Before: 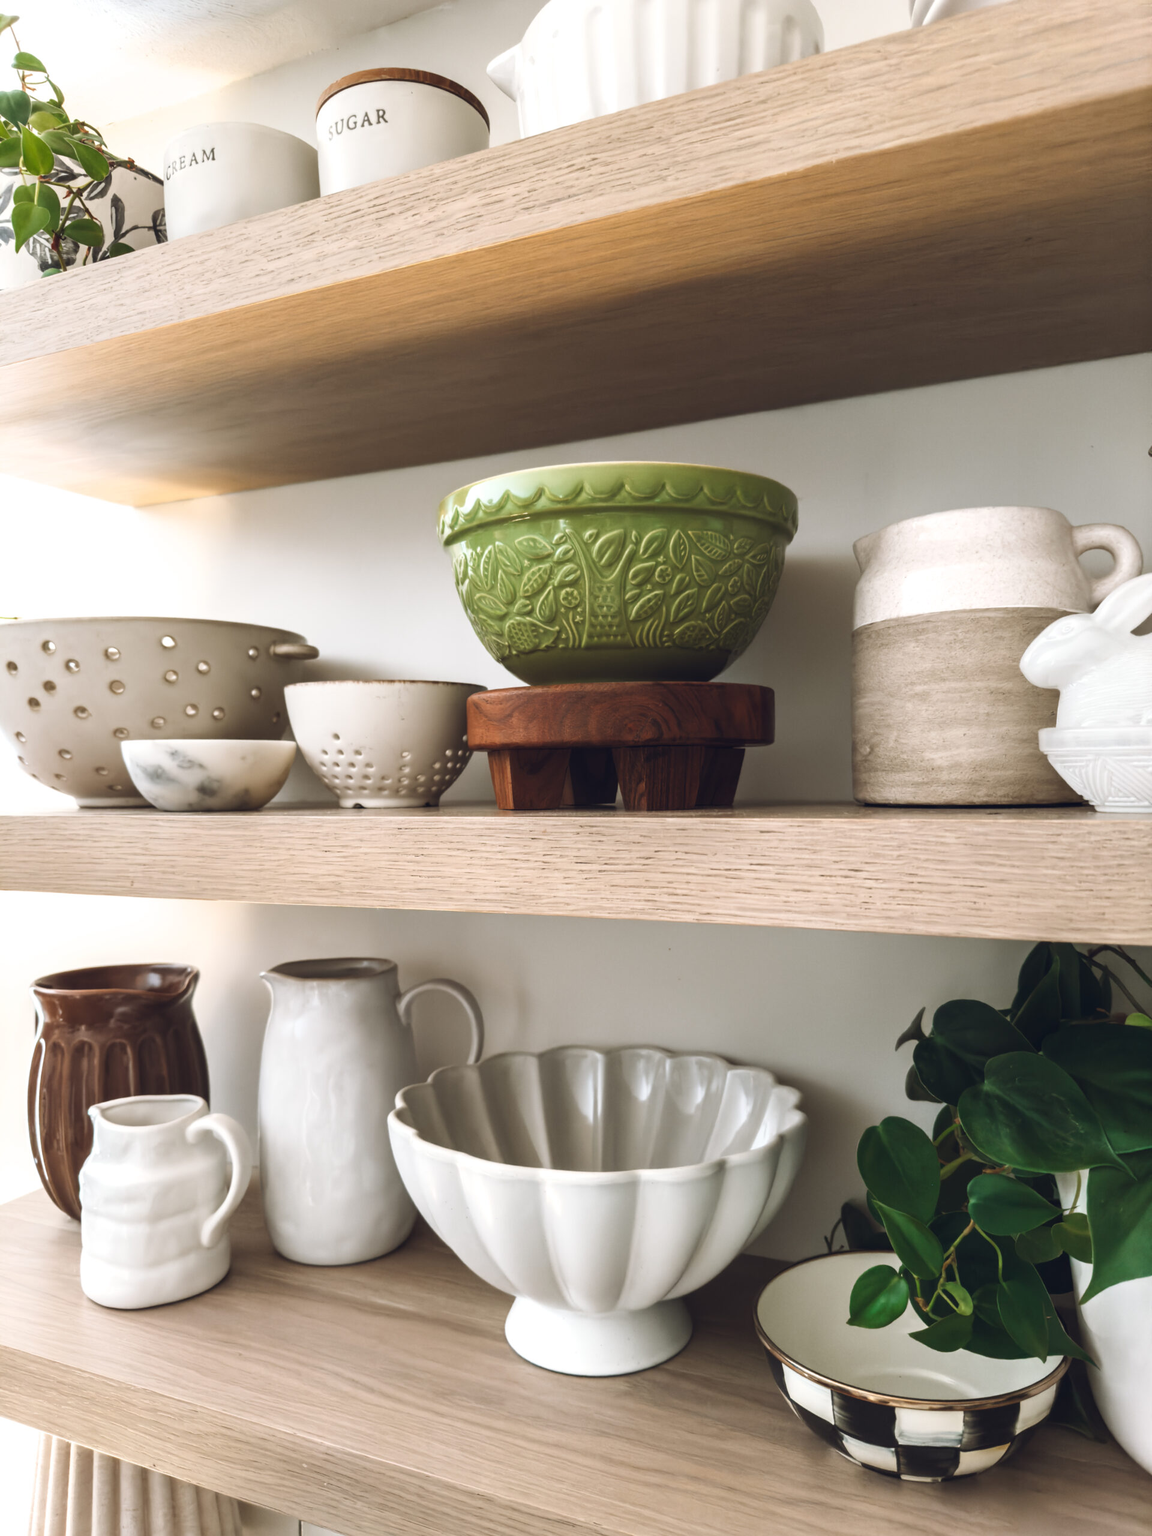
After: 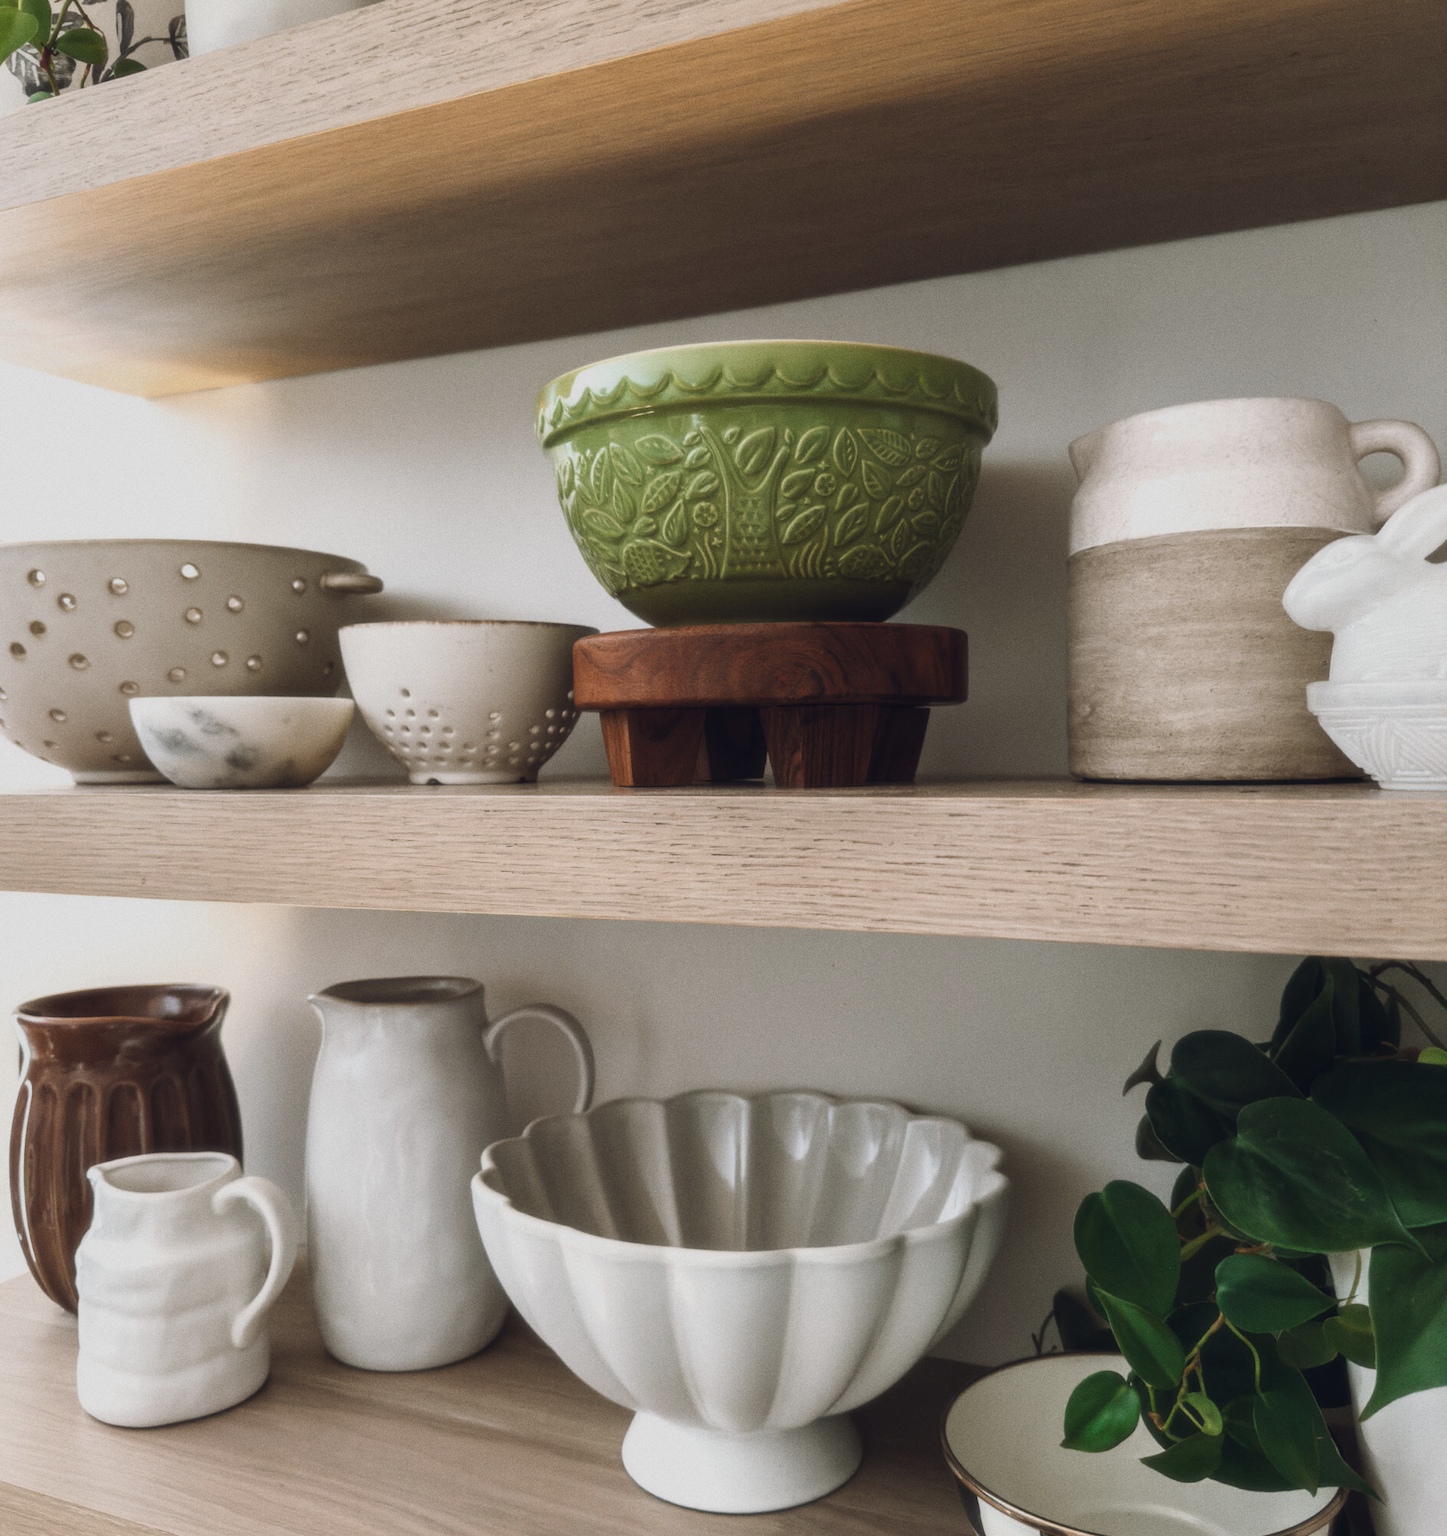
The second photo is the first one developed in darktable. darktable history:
exposure: exposure -0.492 EV, compensate highlight preservation false
soften: size 10%, saturation 50%, brightness 0.2 EV, mix 10%
grain: coarseness 0.09 ISO
crop and rotate: left 1.814%, top 12.818%, right 0.25%, bottom 9.225%
